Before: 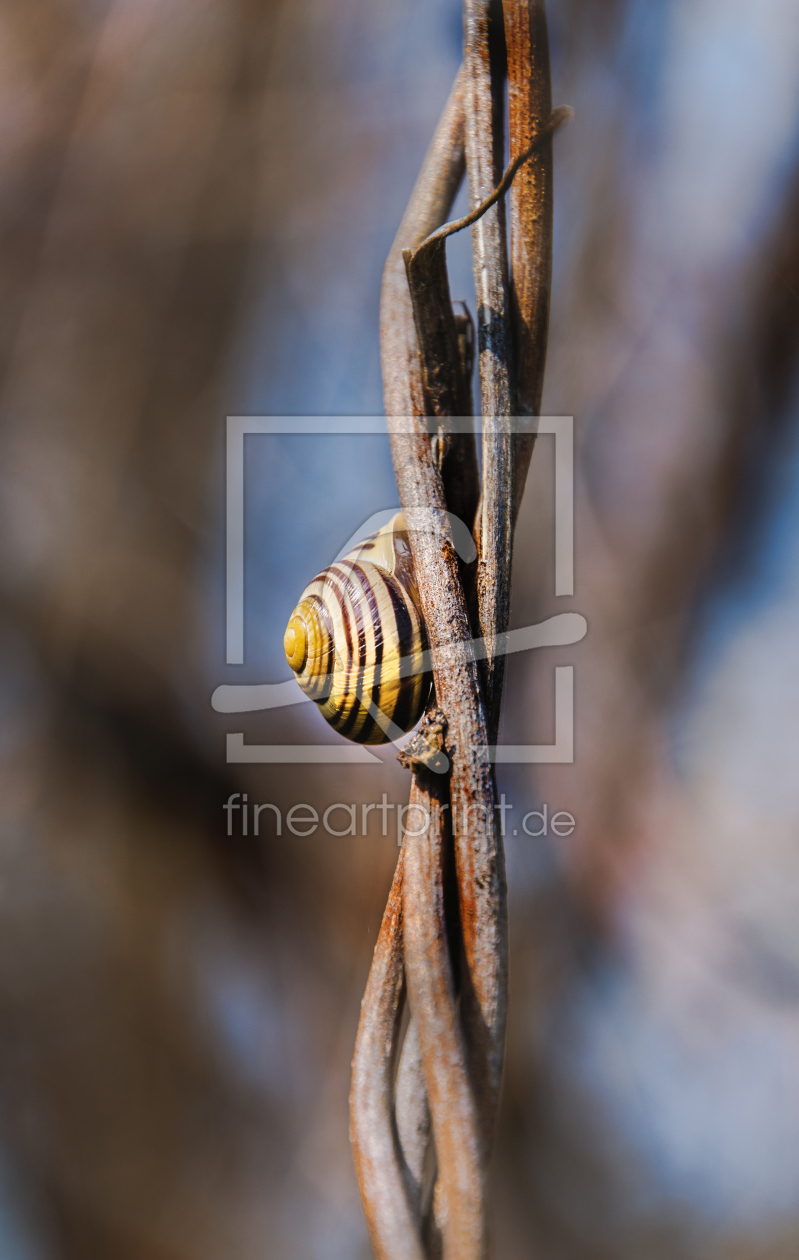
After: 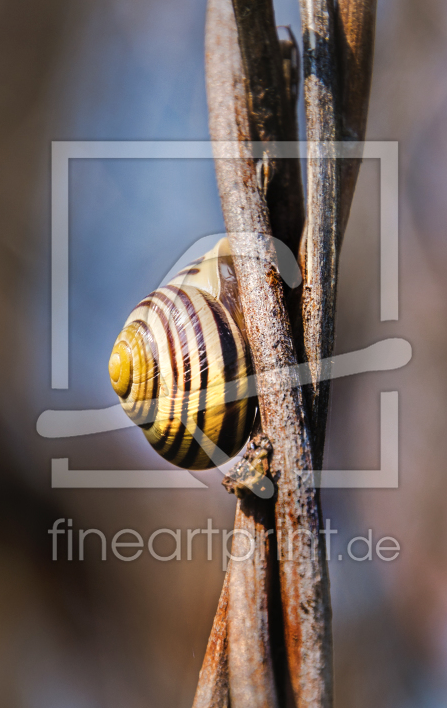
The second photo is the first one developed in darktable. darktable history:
crop and rotate: left 21.957%, top 21.867%, right 22.053%, bottom 21.878%
exposure: exposure 0.126 EV, compensate exposure bias true, compensate highlight preservation false
